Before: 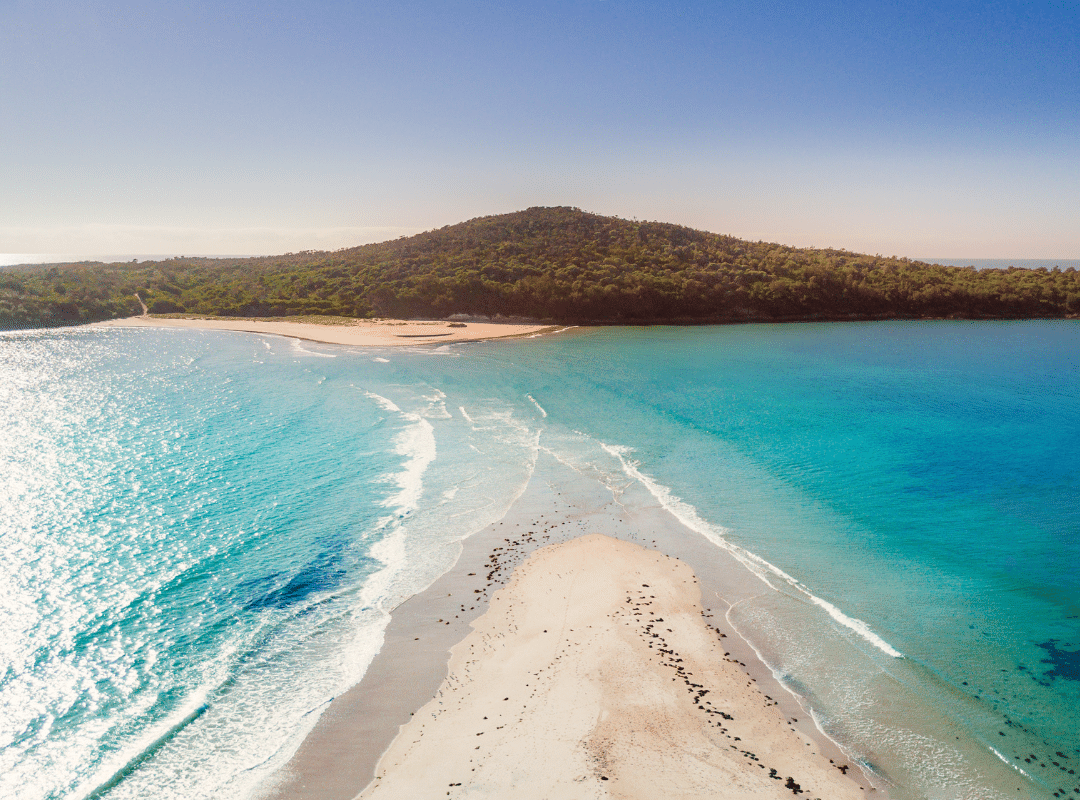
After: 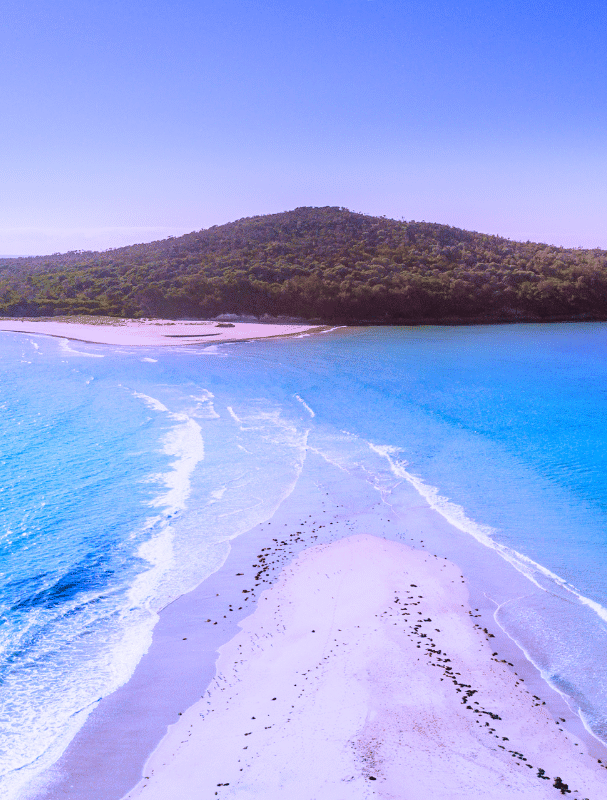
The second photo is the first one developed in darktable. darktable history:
exposure: exposure -0.04 EV, compensate highlight preservation false
crop: left 21.496%, right 22.254%
white balance: red 0.98, blue 1.61
